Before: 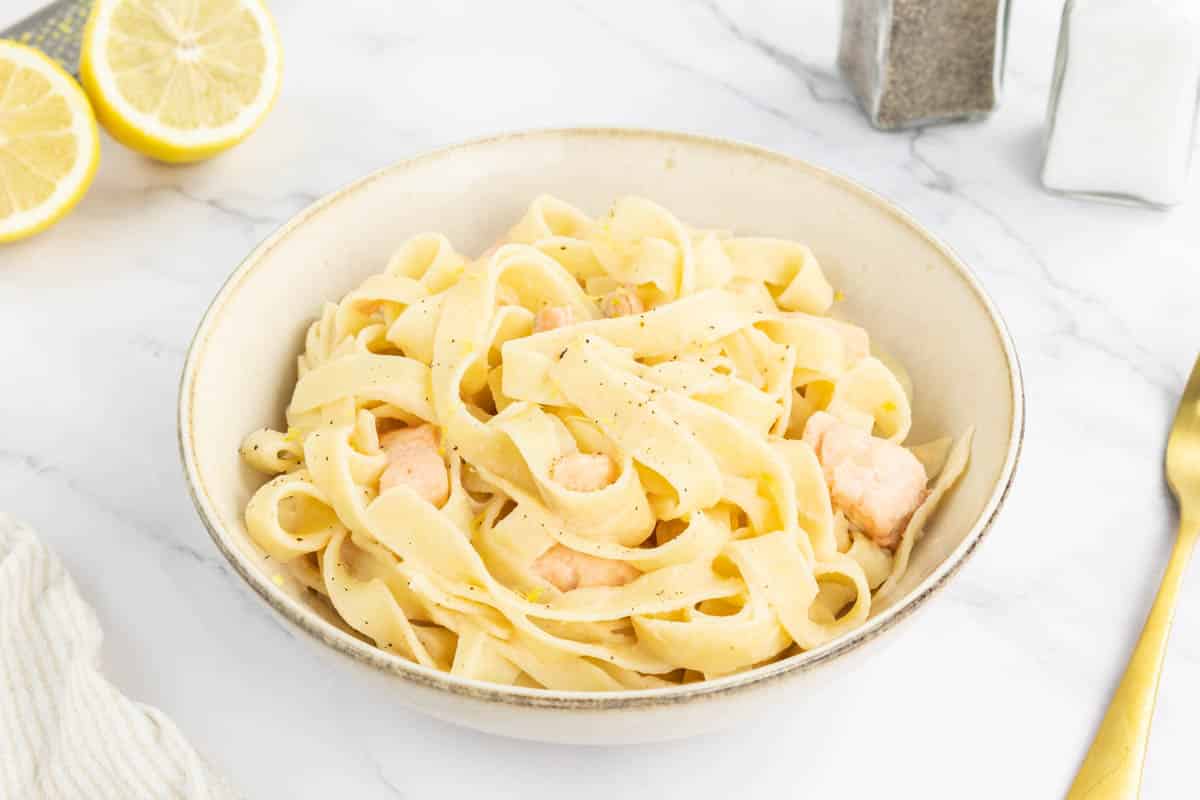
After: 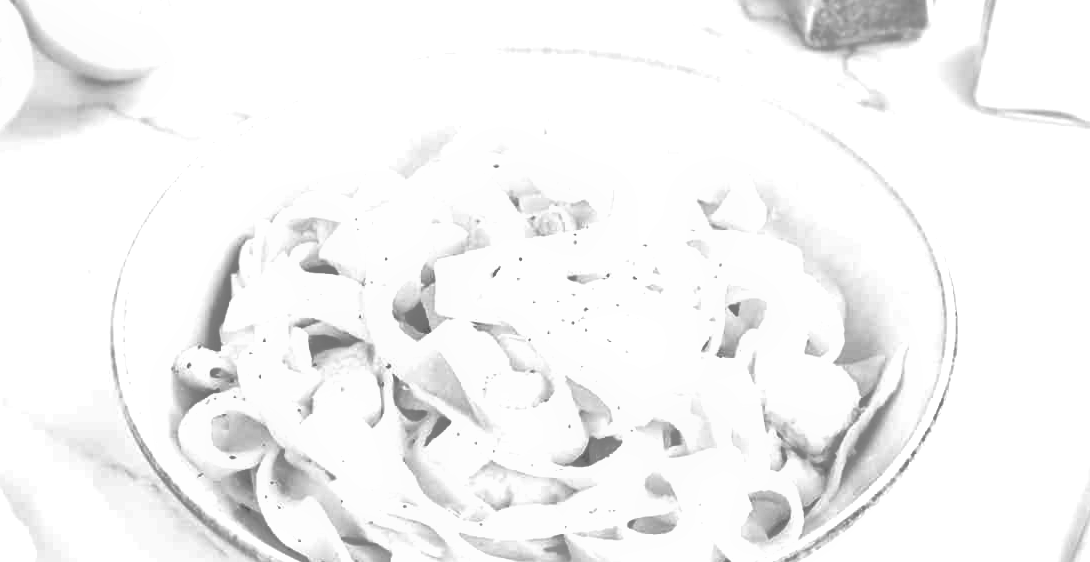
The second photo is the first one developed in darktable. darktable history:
crop: left 5.596%, top 10.314%, right 3.534%, bottom 19.395%
white balance: red 1.05, blue 1.072
tone equalizer: -8 EV 0.001 EV, -7 EV -0.002 EV, -6 EV 0.002 EV, -5 EV -0.03 EV, -4 EV -0.116 EV, -3 EV -0.169 EV, -2 EV 0.24 EV, -1 EV 0.702 EV, +0 EV 0.493 EV
contrast brightness saturation: brightness 0.15
monochrome: on, module defaults
shadows and highlights: on, module defaults
color correction: highlights a* 5.59, highlights b* 5.24, saturation 0.68
